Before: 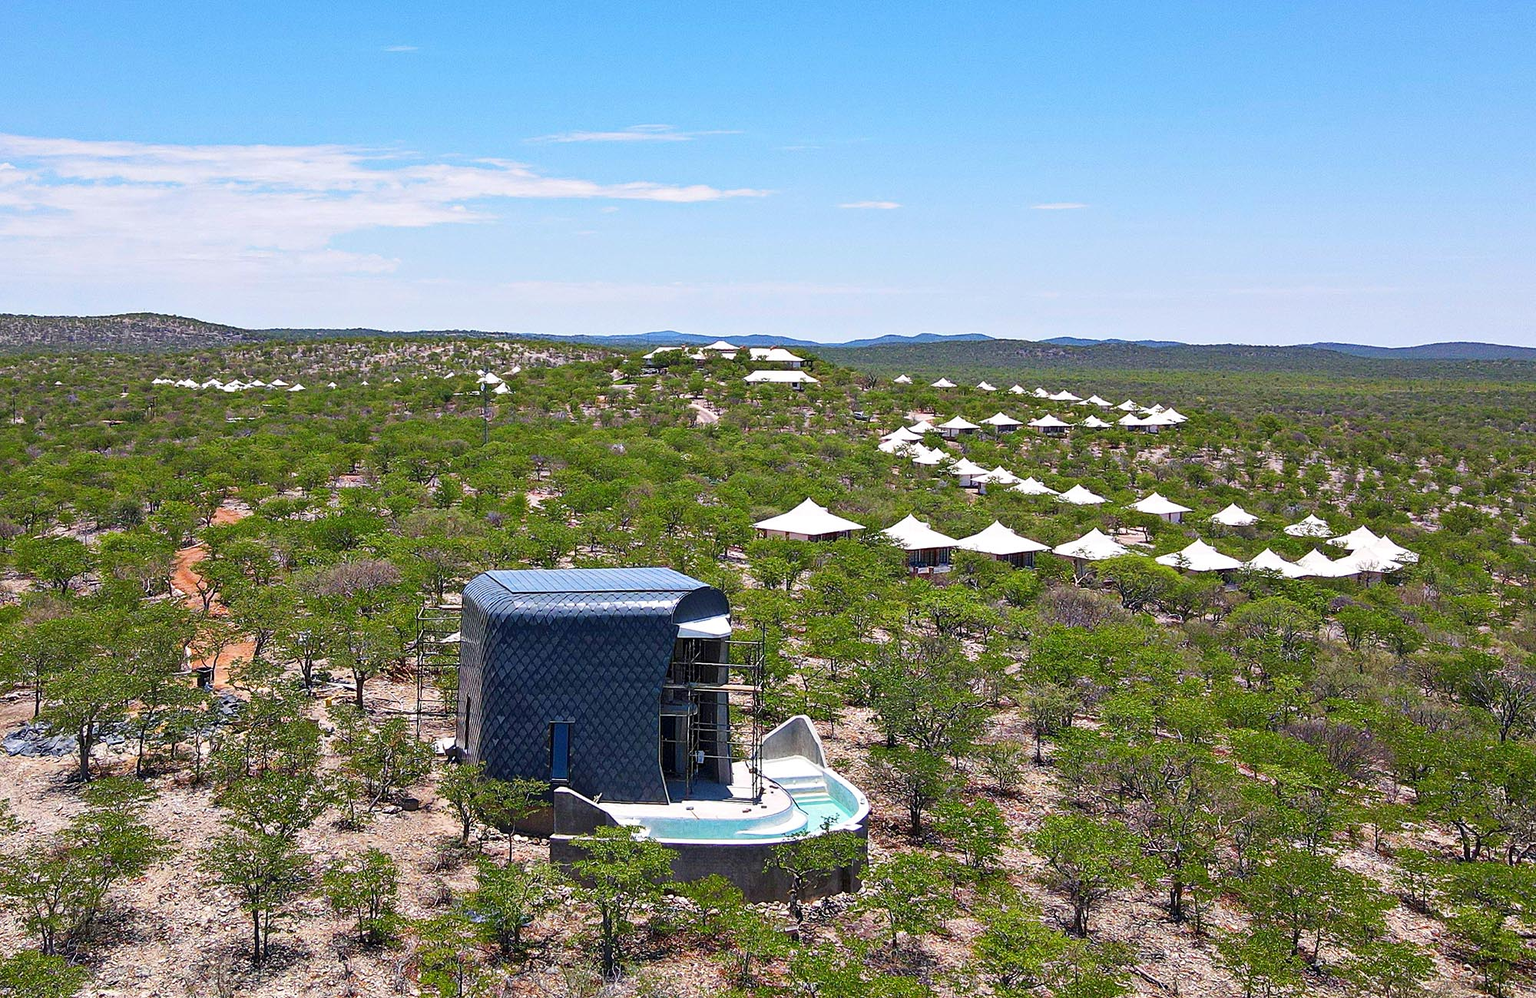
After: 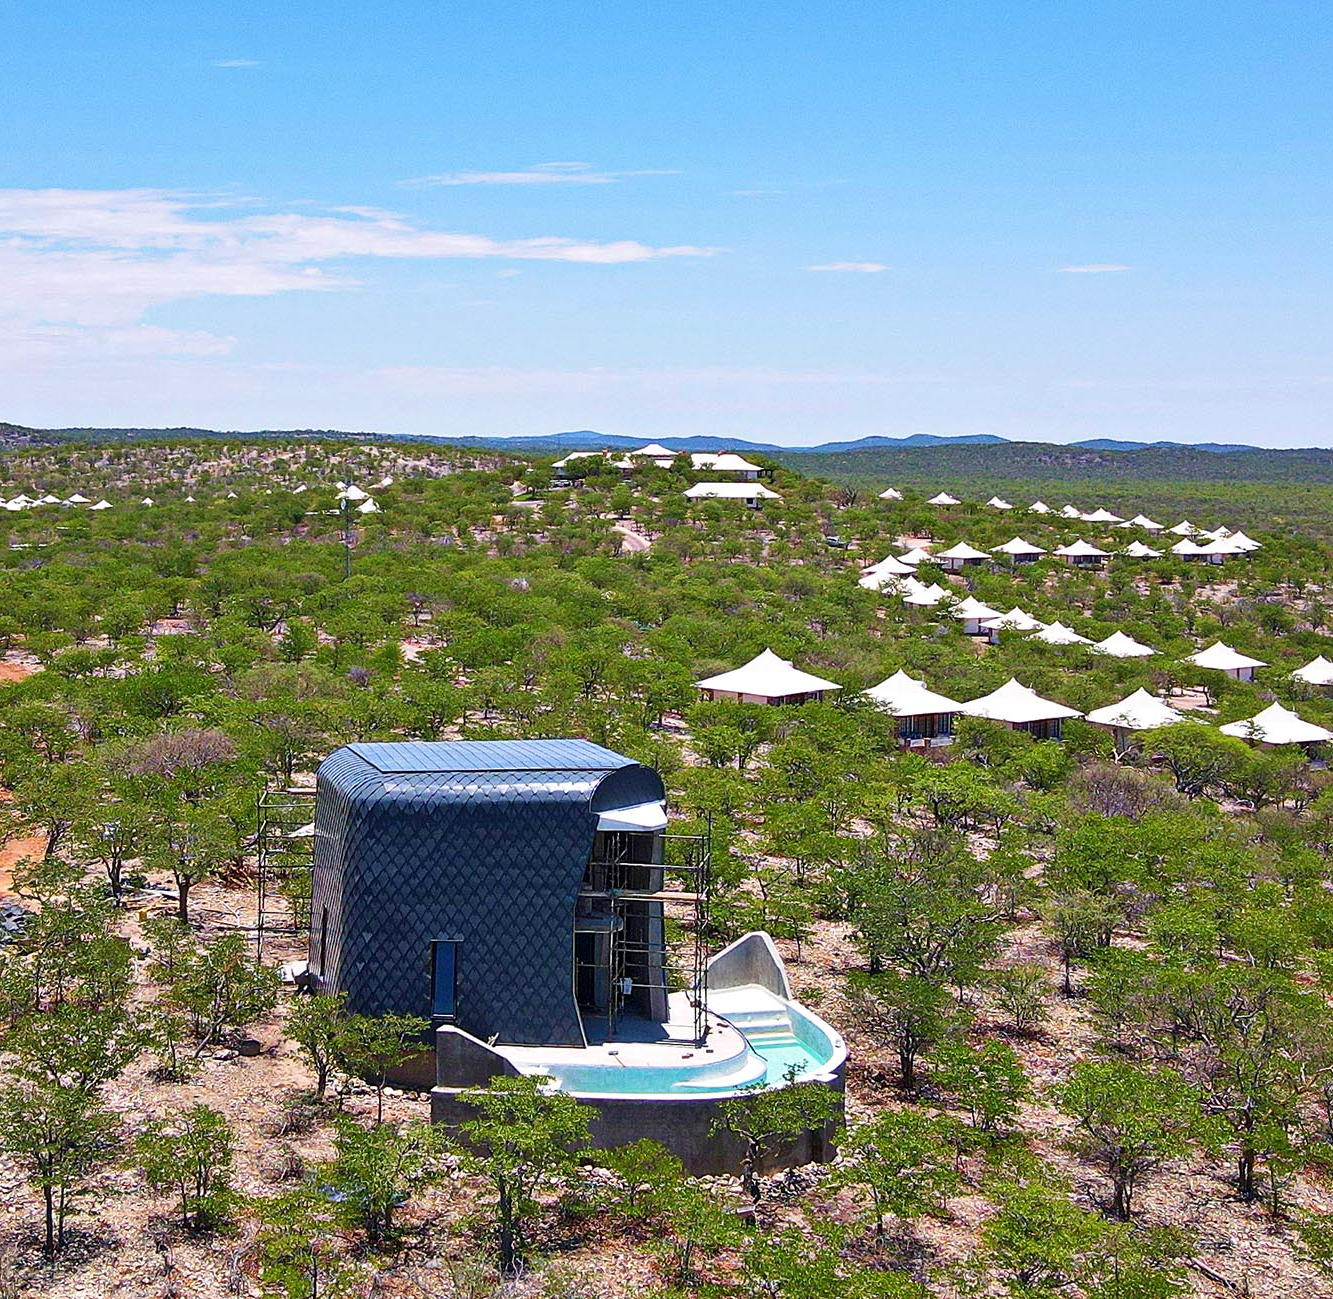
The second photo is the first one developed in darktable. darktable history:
velvia: on, module defaults
crop and rotate: left 14.292%, right 19.041%
